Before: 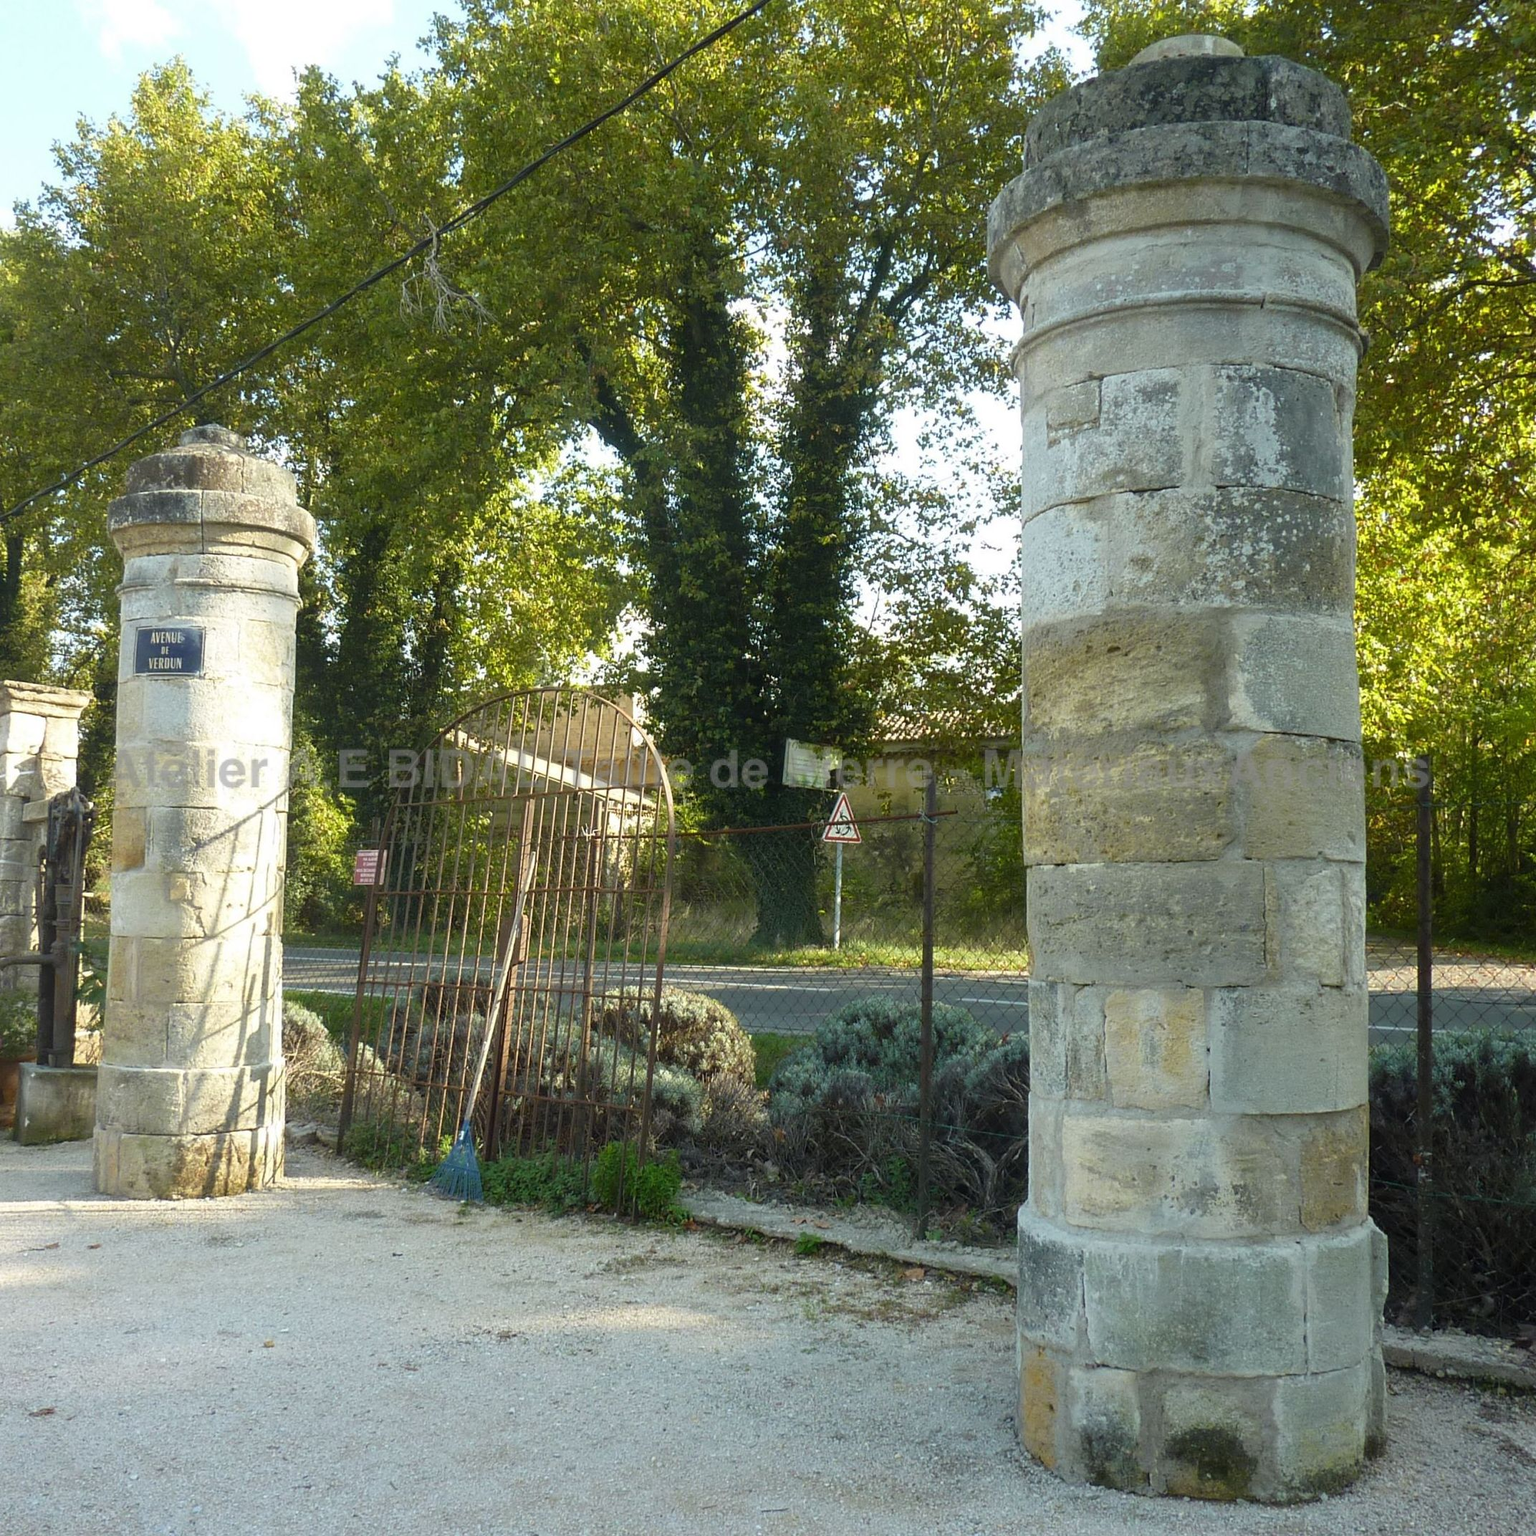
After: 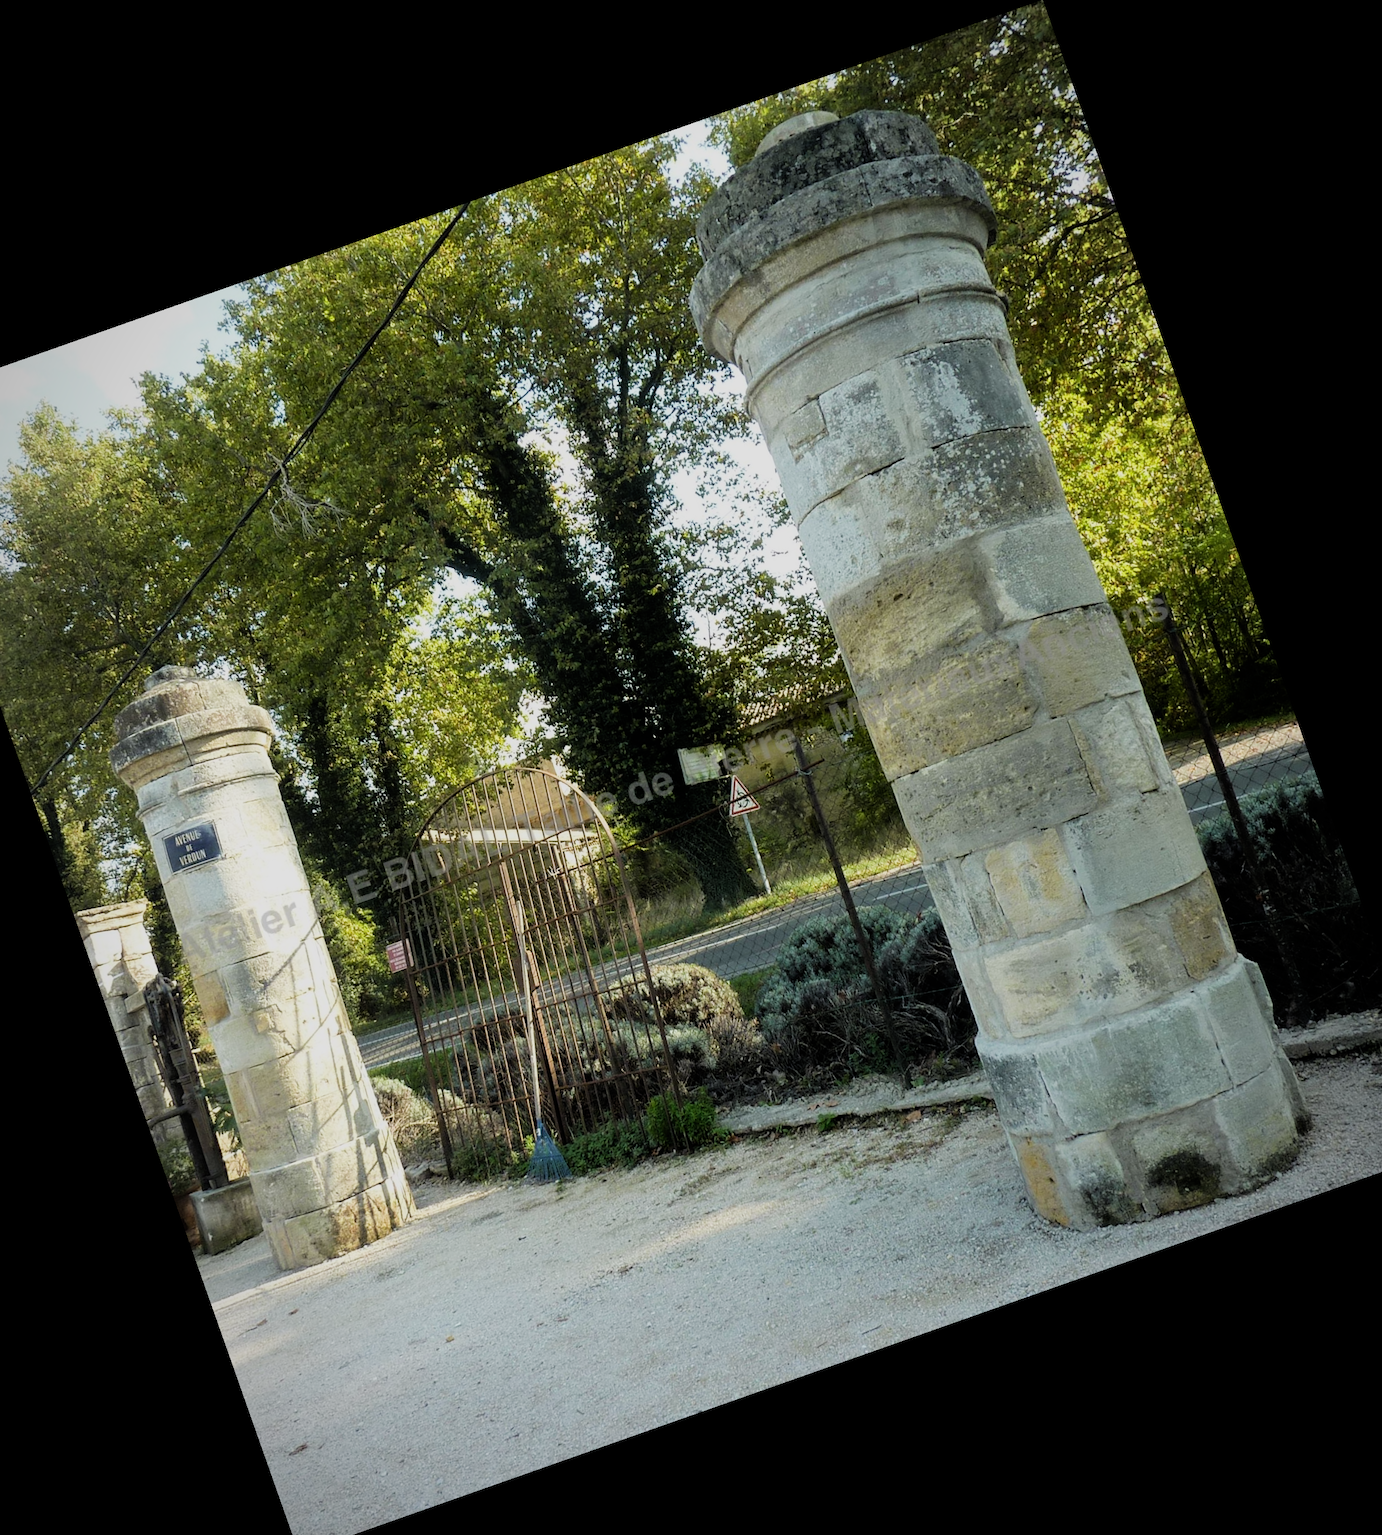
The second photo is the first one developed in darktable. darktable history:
vignetting: automatic ratio true
filmic rgb: black relative exposure -5 EV, hardness 2.88, contrast 1.2, highlights saturation mix -30%
crop and rotate: angle 19.43°, left 6.812%, right 4.125%, bottom 1.087%
